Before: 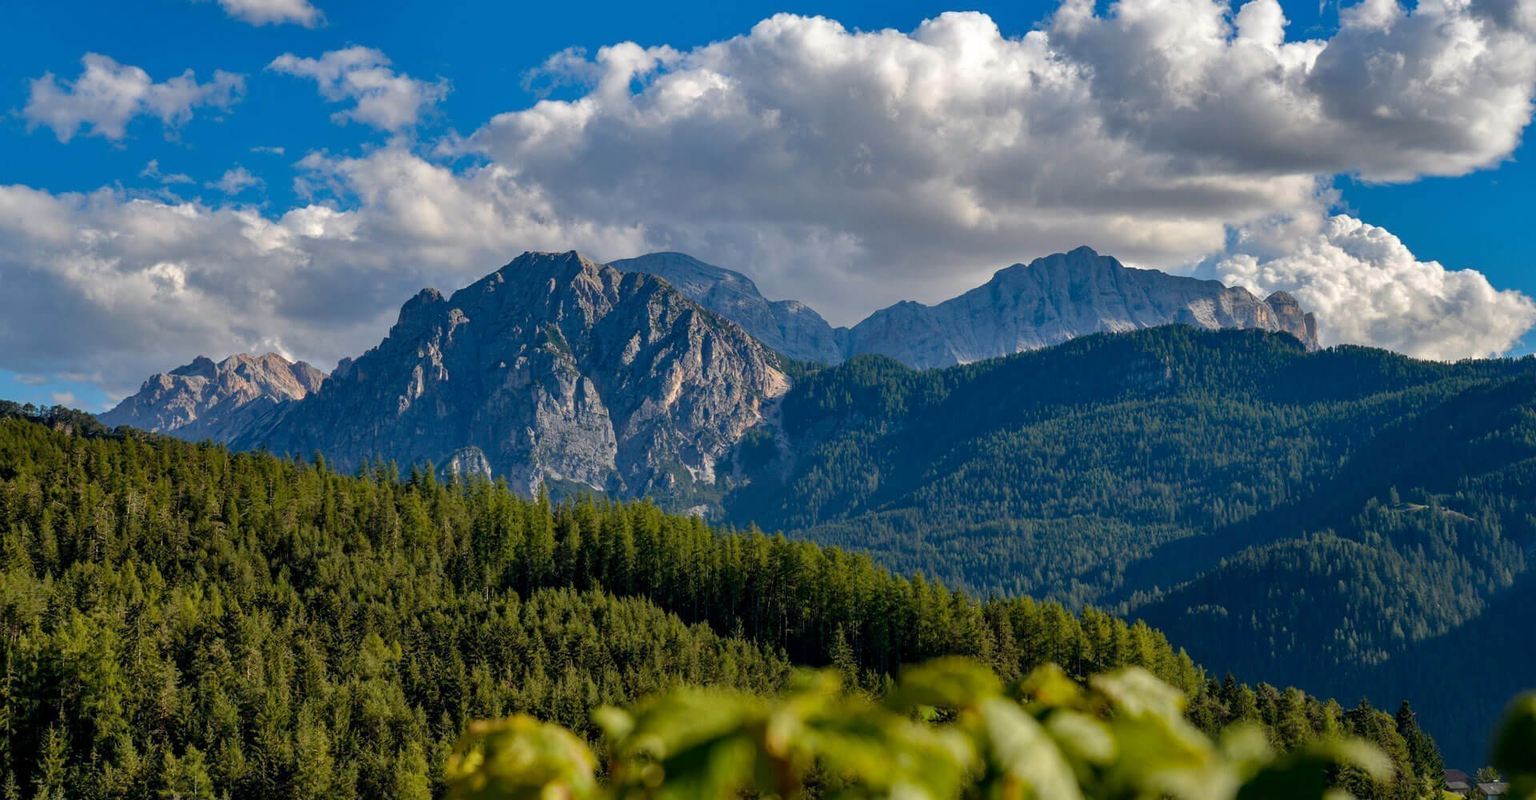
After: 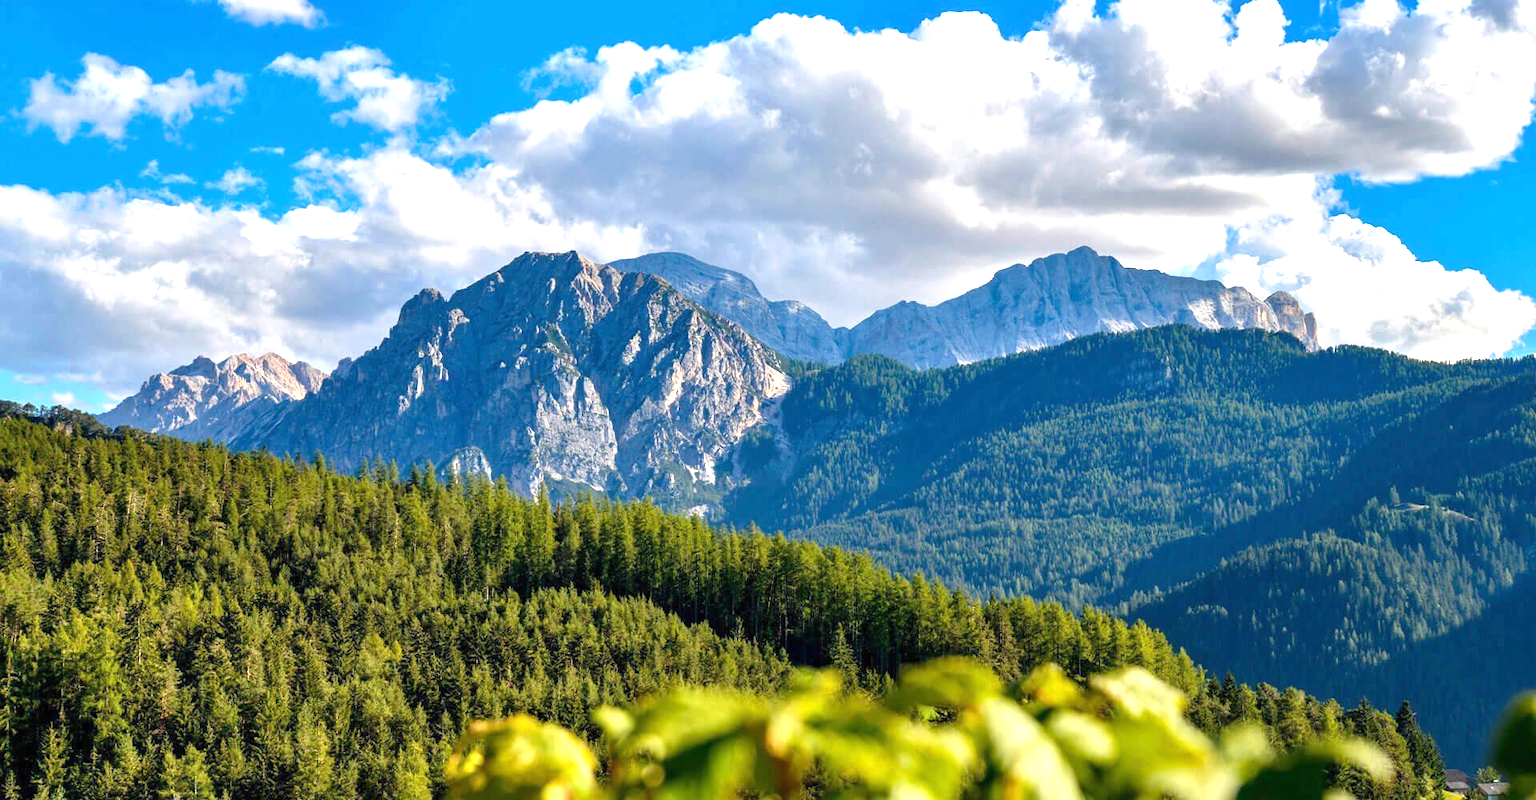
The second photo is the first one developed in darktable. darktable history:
exposure: black level correction 0, exposure 1.45 EV, compensate exposure bias true, compensate highlight preservation false
white balance: emerald 1
